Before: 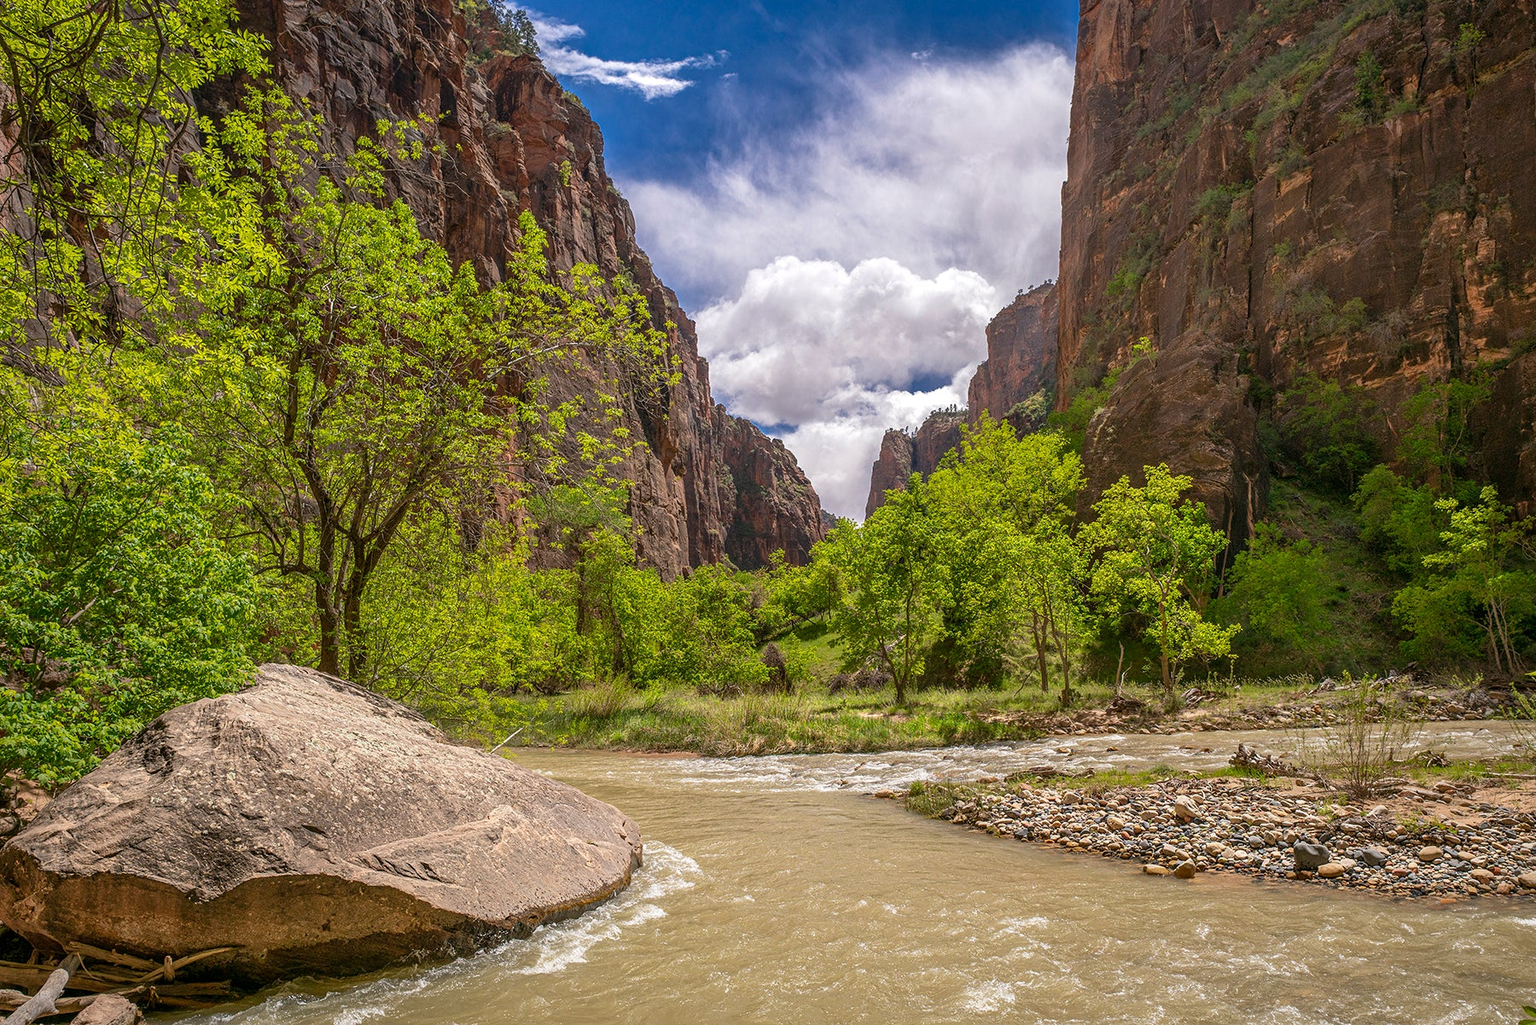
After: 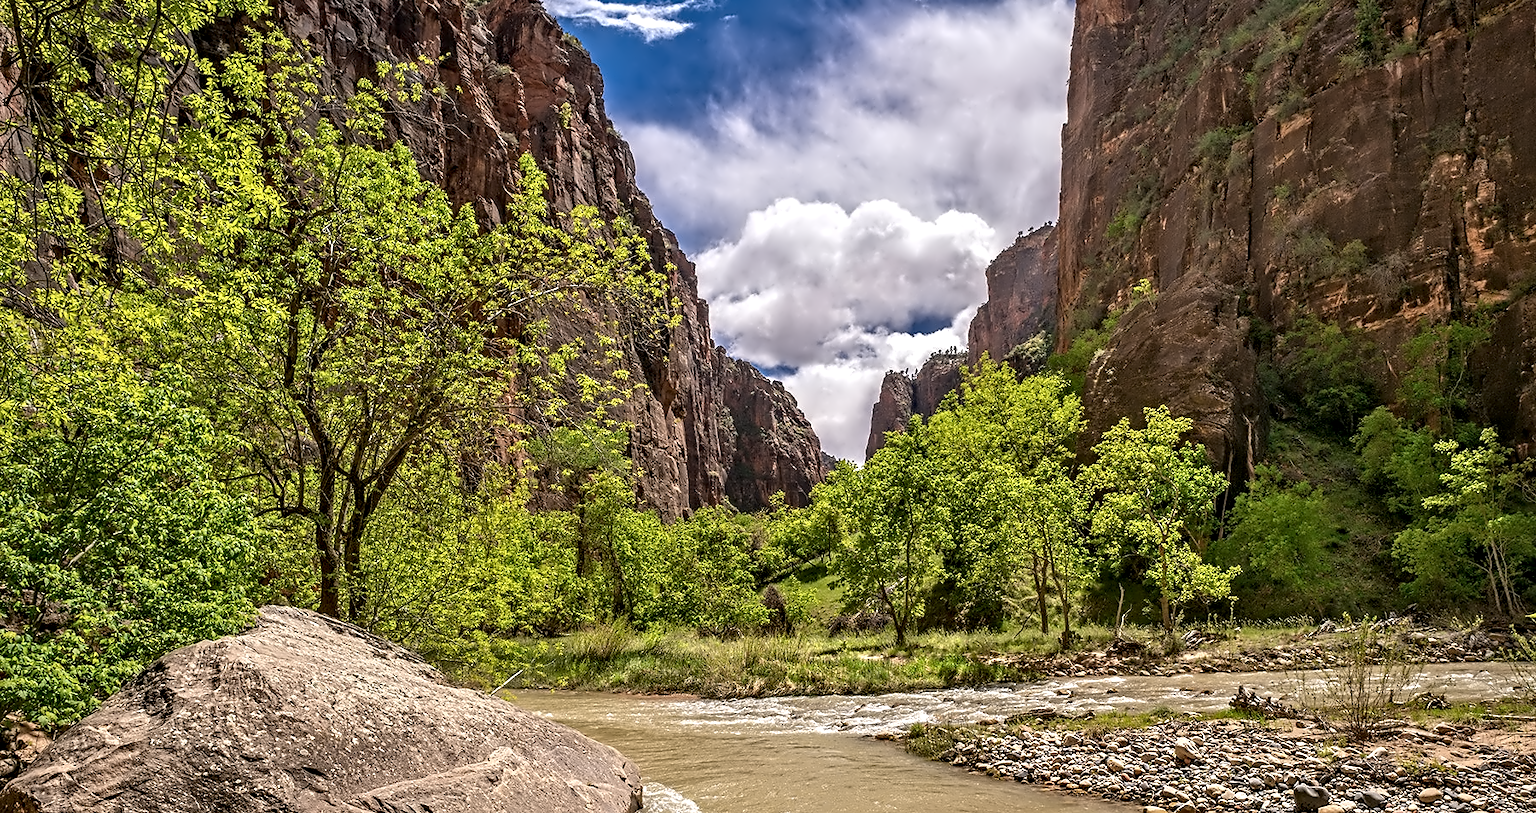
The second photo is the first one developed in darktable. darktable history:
crop and rotate: top 5.667%, bottom 14.937%
contrast equalizer: octaves 7, y [[0.5, 0.542, 0.583, 0.625, 0.667, 0.708], [0.5 ×6], [0.5 ×6], [0, 0.033, 0.067, 0.1, 0.133, 0.167], [0, 0.05, 0.1, 0.15, 0.2, 0.25]]
